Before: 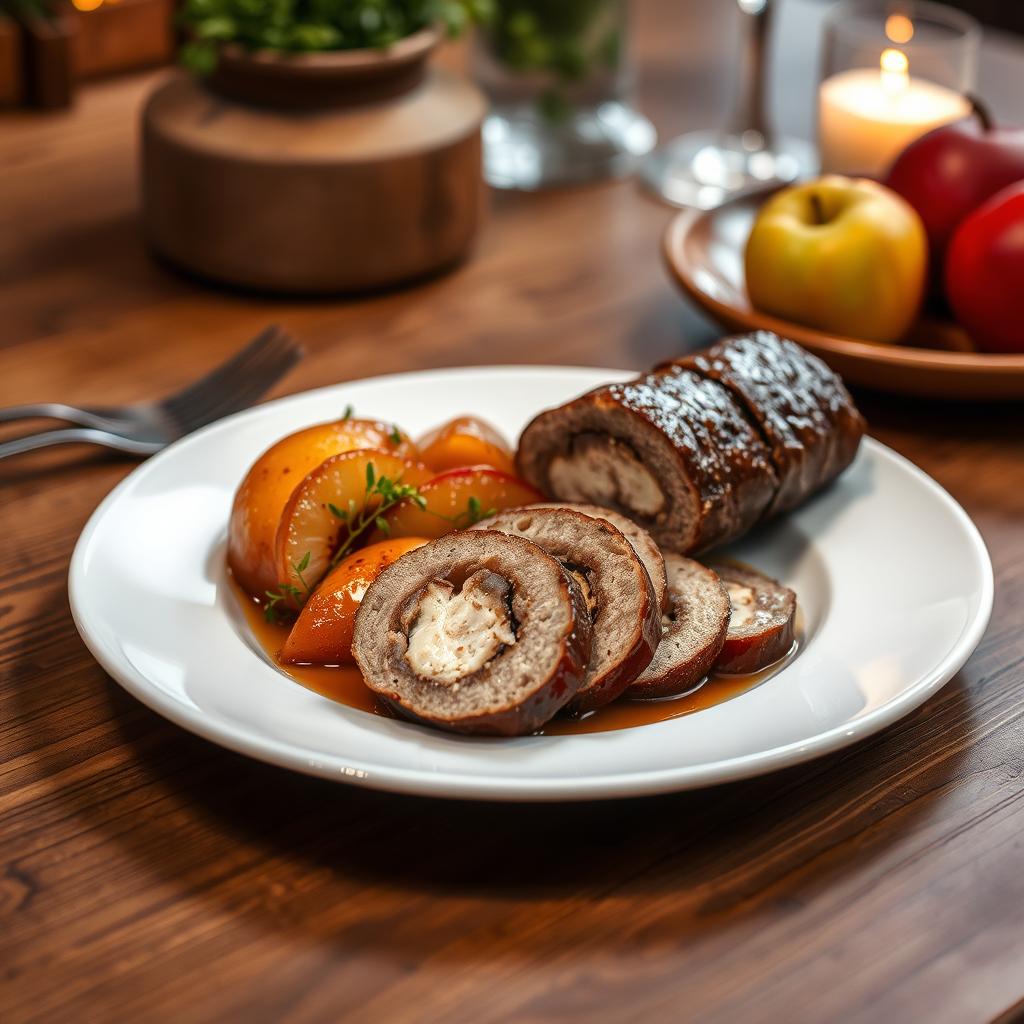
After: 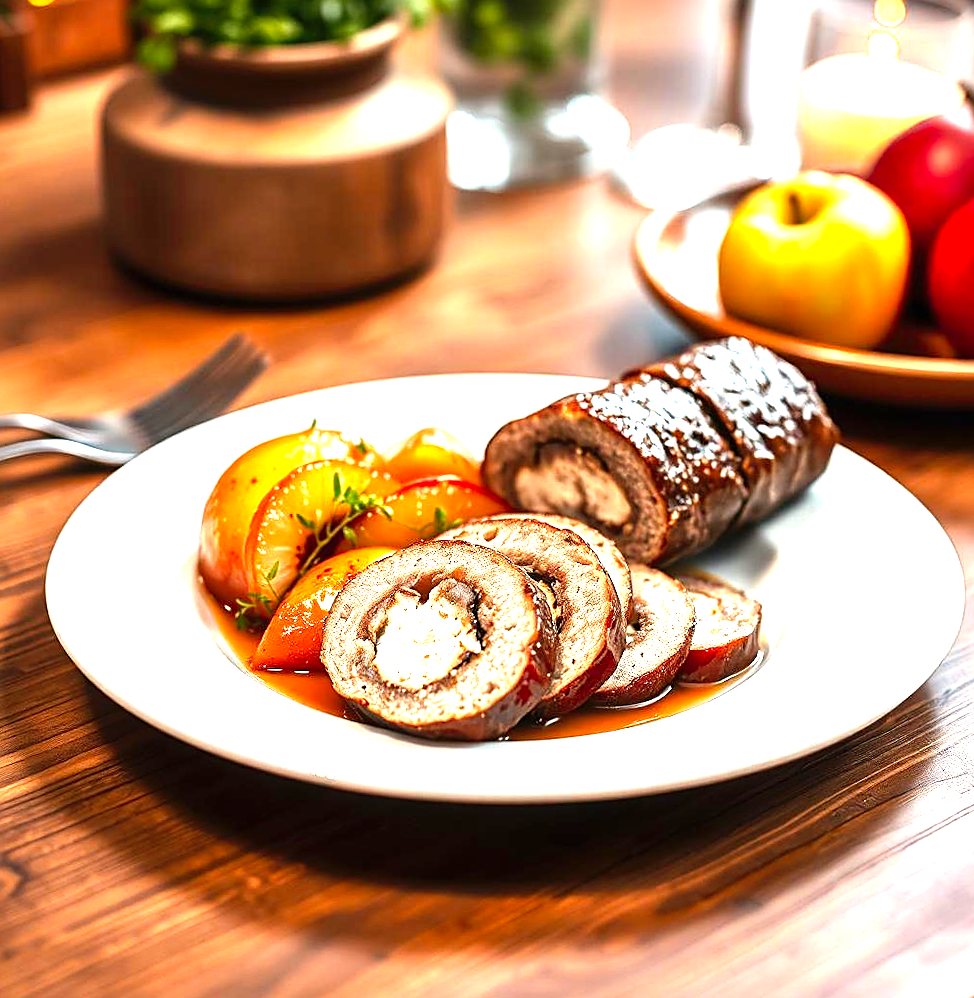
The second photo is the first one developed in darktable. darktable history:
sharpen: on, module defaults
rotate and perspective: rotation 0.074°, lens shift (vertical) 0.096, lens shift (horizontal) -0.041, crop left 0.043, crop right 0.952, crop top 0.024, crop bottom 0.979
levels: levels [0, 0.281, 0.562]
